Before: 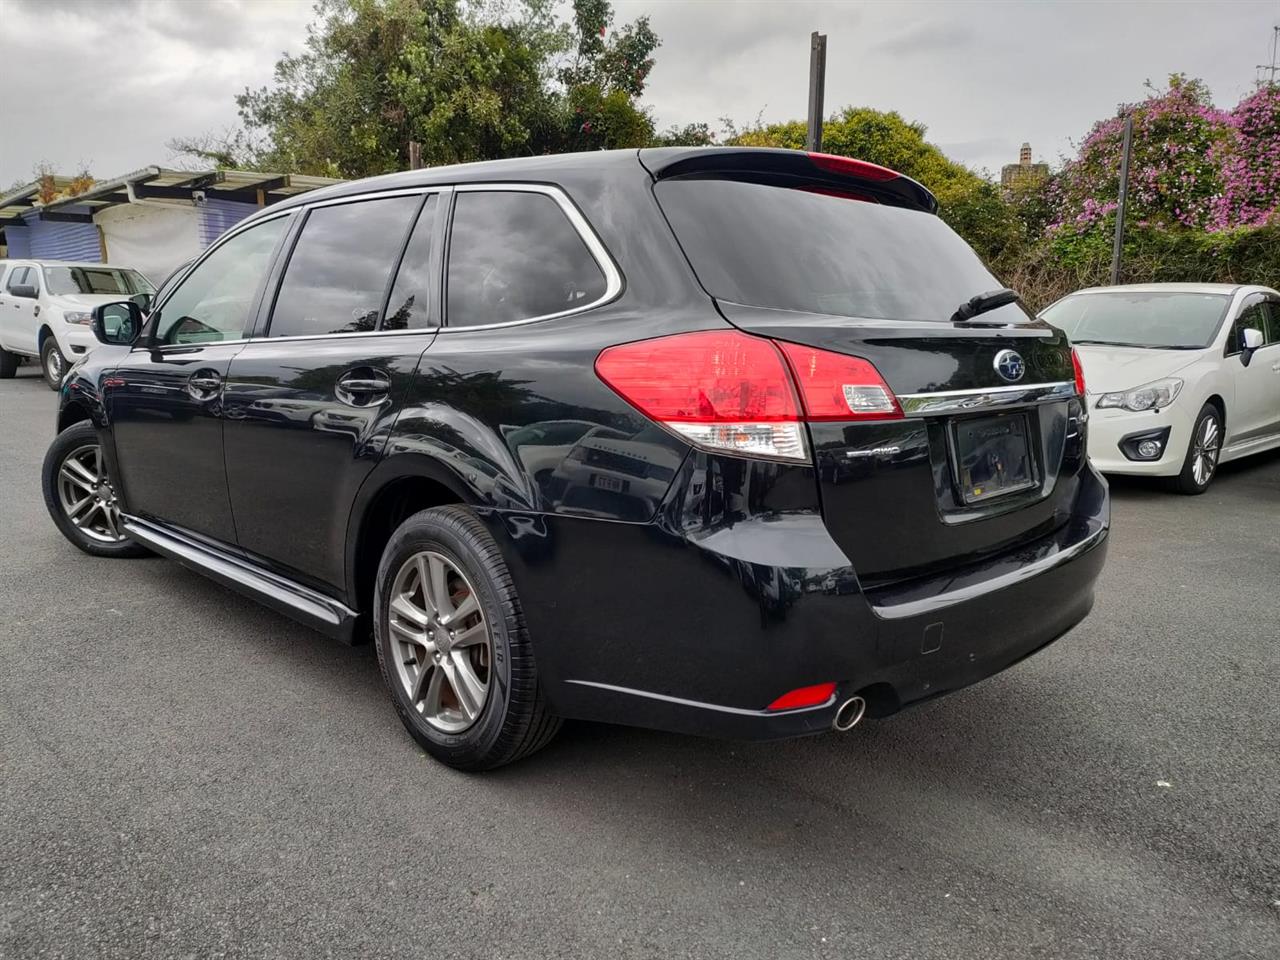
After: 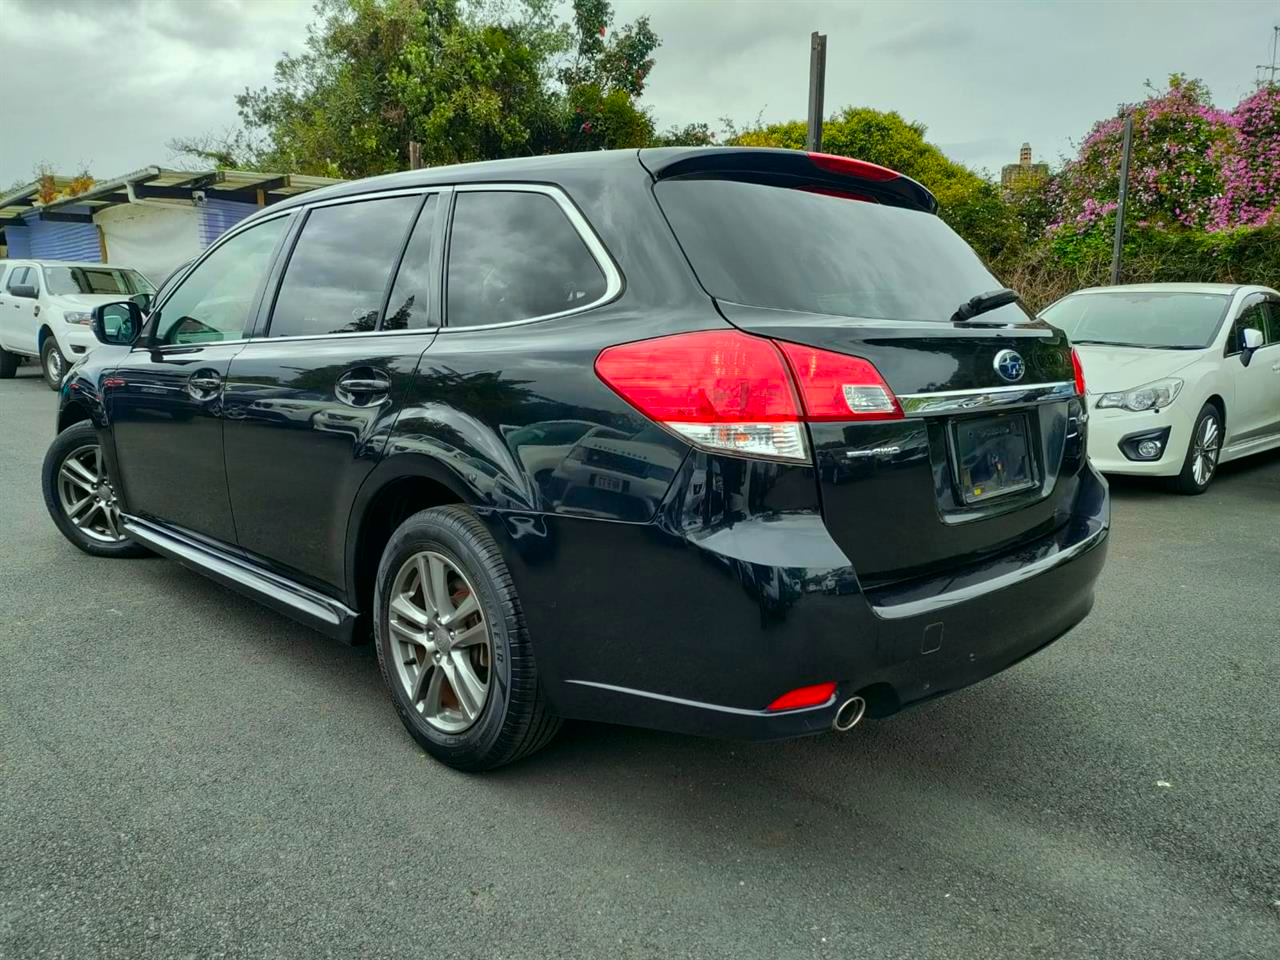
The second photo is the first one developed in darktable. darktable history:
color correction: highlights a* -7.33, highlights b* 1.26, shadows a* -3.55, saturation 1.4
